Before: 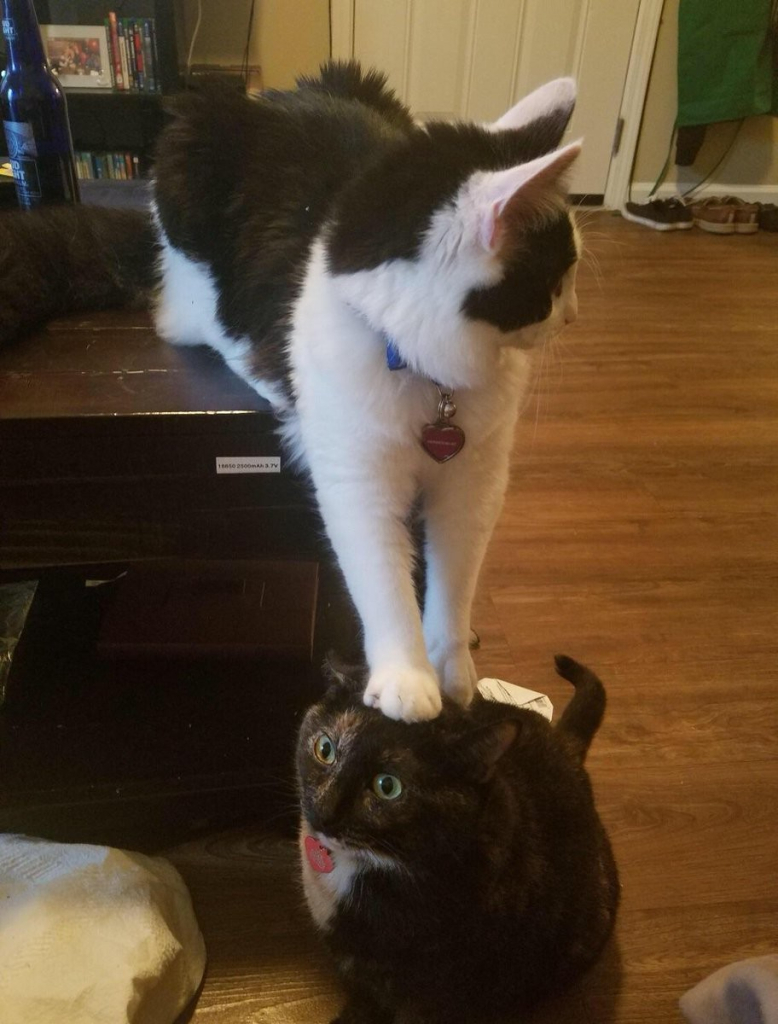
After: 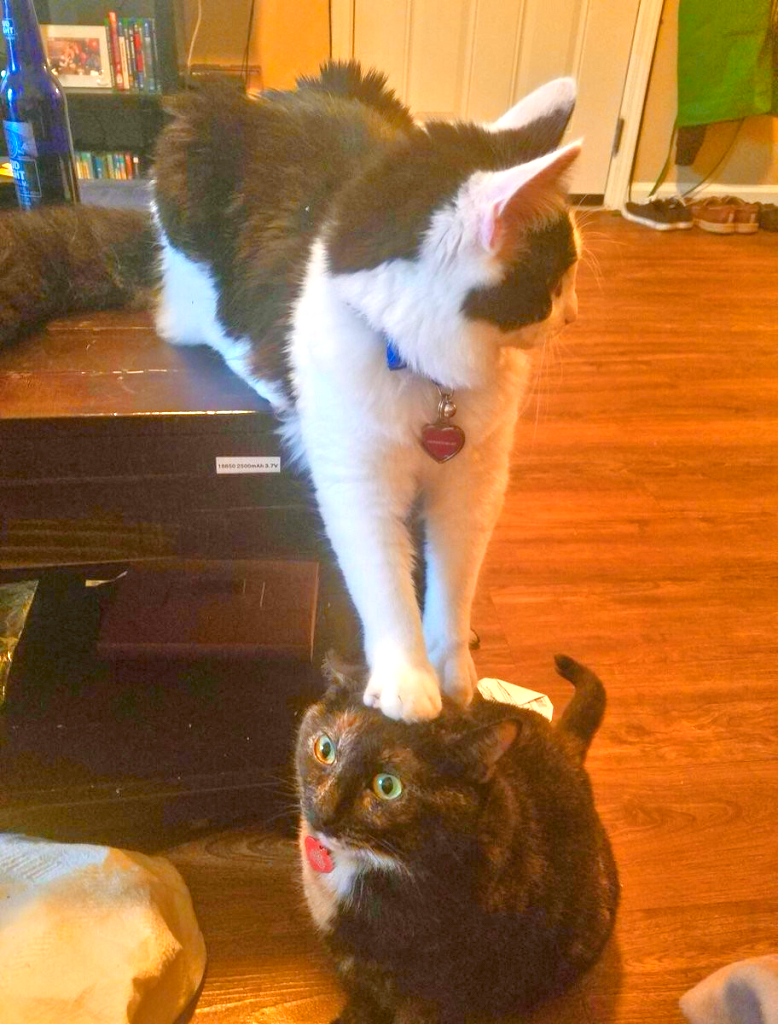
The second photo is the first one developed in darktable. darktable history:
exposure: exposure 0.661 EV, compensate highlight preservation false
color zones: curves: ch1 [(0, 0.455) (0.063, 0.455) (0.286, 0.495) (0.429, 0.5) (0.571, 0.5) (0.714, 0.5) (0.857, 0.5) (1, 0.455)]; ch2 [(0, 0.532) (0.063, 0.521) (0.233, 0.447) (0.429, 0.489) (0.571, 0.5) (0.714, 0.5) (0.857, 0.5) (1, 0.532)]
tone equalizer: -8 EV 2 EV, -7 EV 2 EV, -6 EV 2 EV, -5 EV 2 EV, -4 EV 2 EV, -3 EV 1.5 EV, -2 EV 1 EV, -1 EV 0.5 EV
color balance rgb: linear chroma grading › global chroma 15%, perceptual saturation grading › global saturation 30%
